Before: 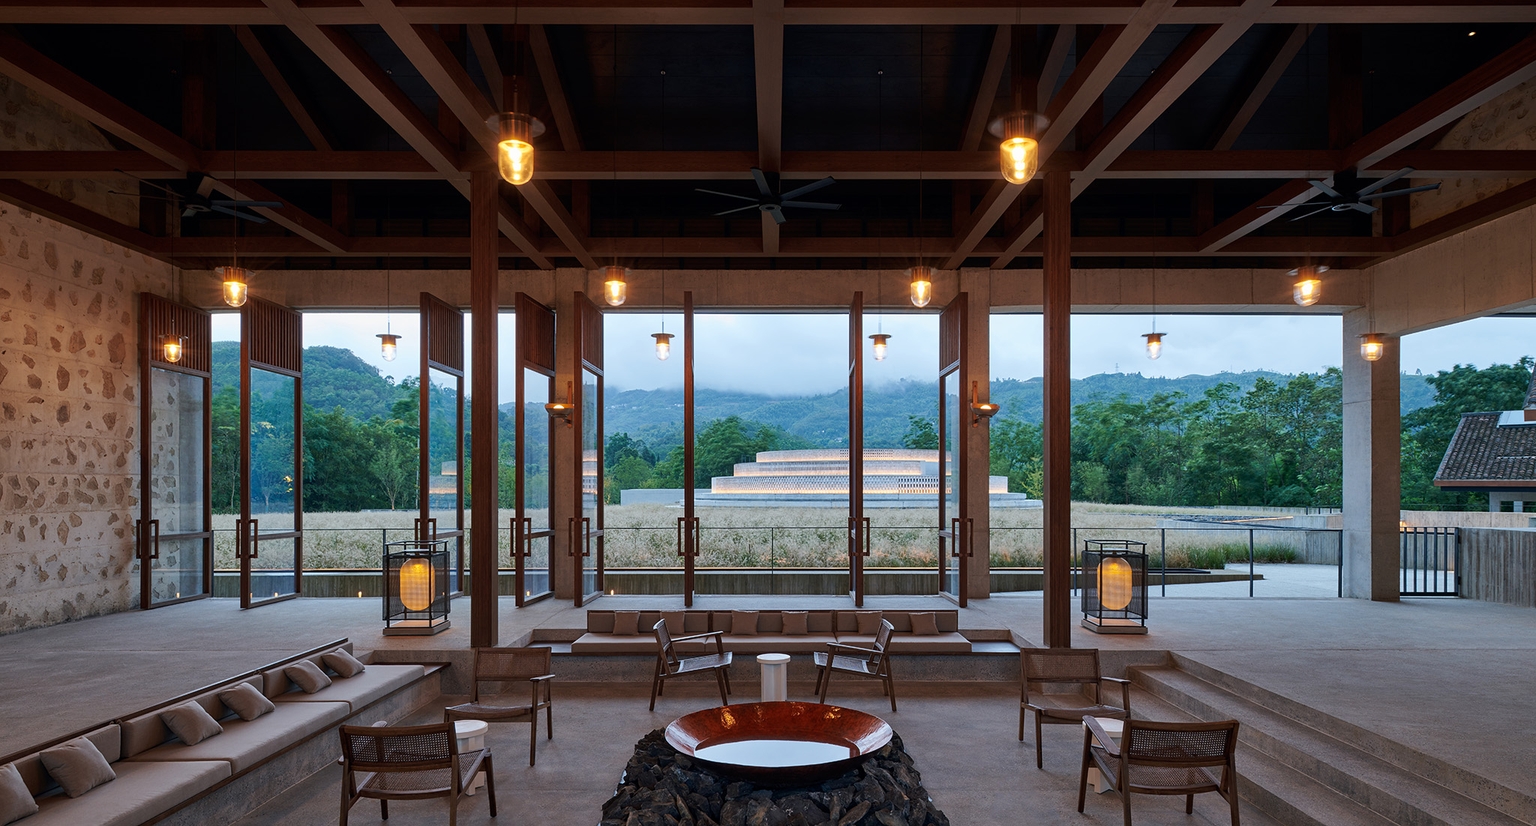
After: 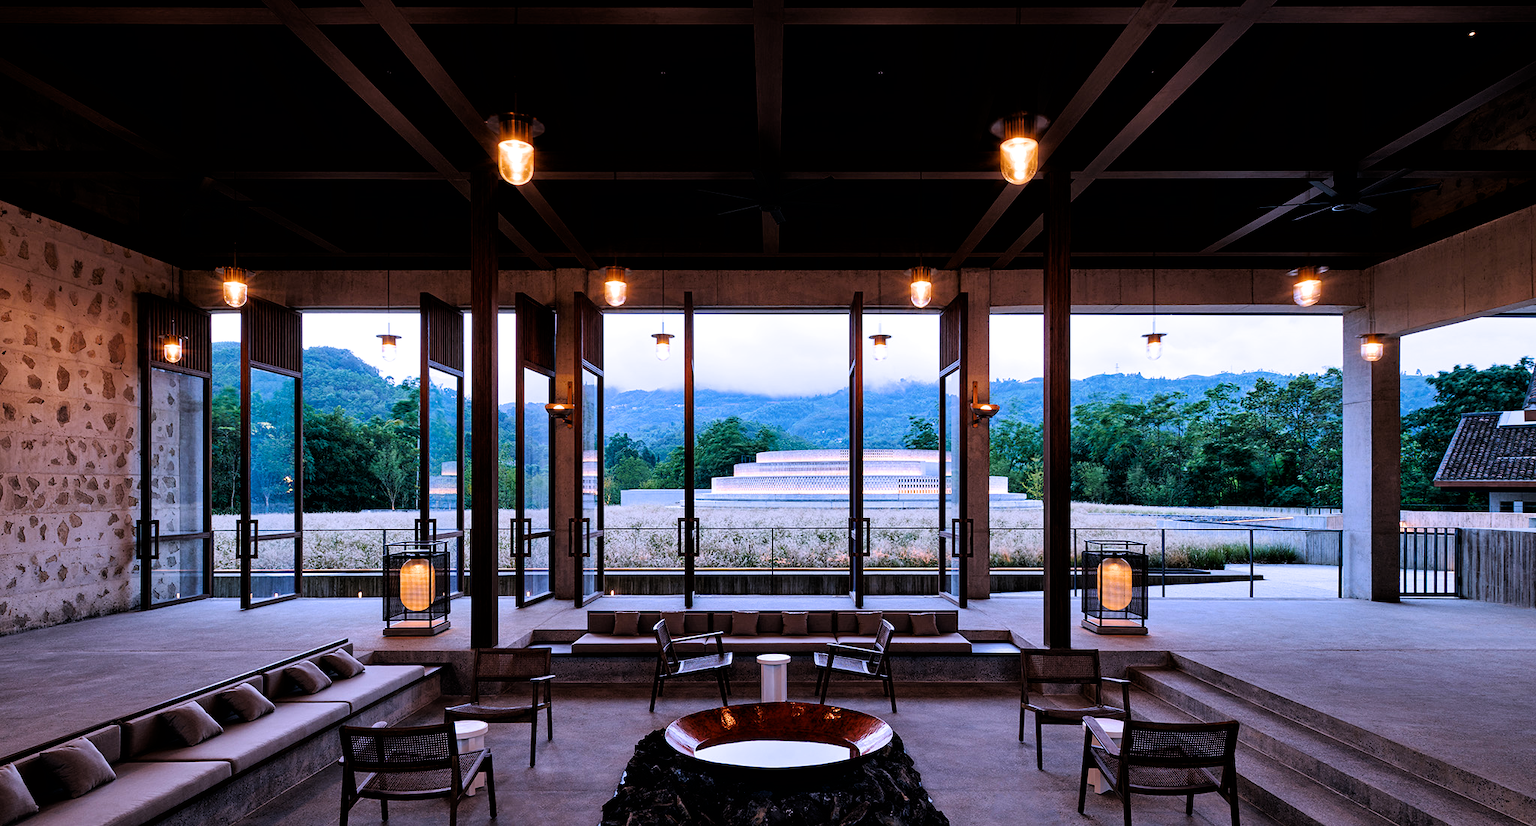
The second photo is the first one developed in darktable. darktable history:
color balance rgb: perceptual saturation grading › global saturation 25%, global vibrance 20%
white balance: red 1.042, blue 1.17
filmic rgb: black relative exposure -3.63 EV, white relative exposure 2.16 EV, hardness 3.62
